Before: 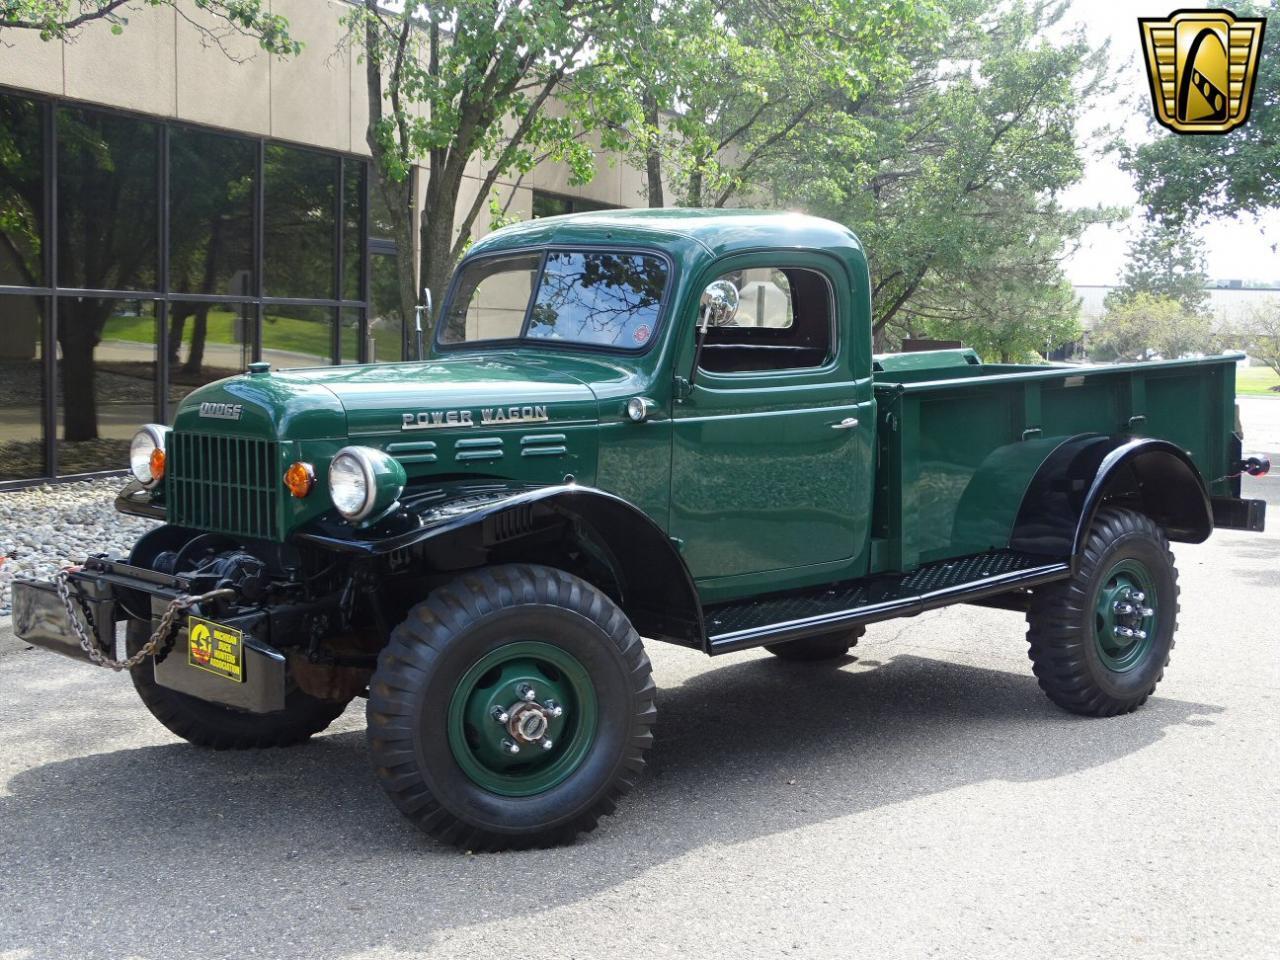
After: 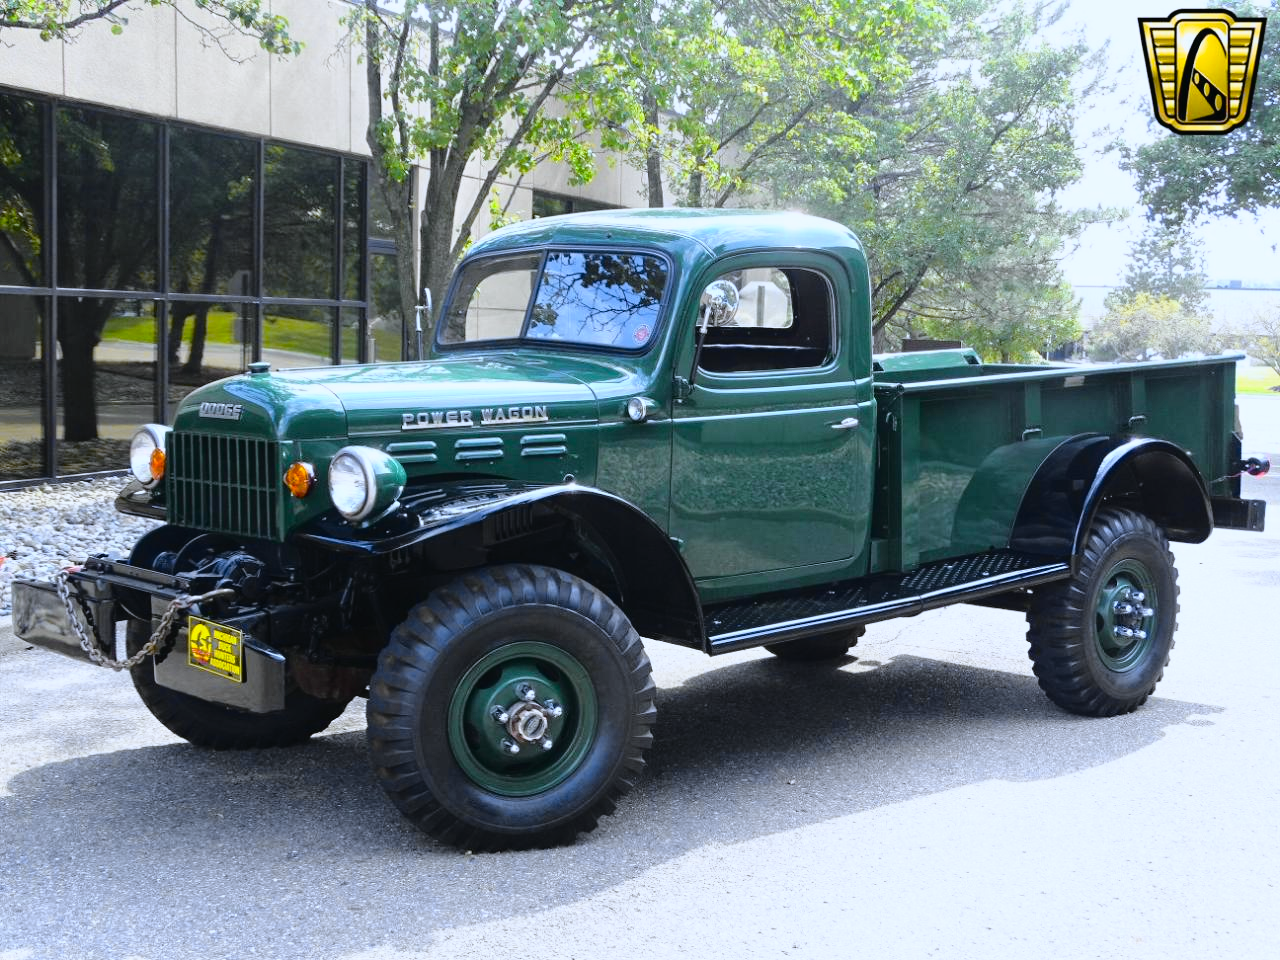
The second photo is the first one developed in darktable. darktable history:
tone curve: curves: ch0 [(0, 0.013) (0.129, 0.1) (0.327, 0.382) (0.489, 0.573) (0.66, 0.748) (0.858, 0.926) (1, 0.977)]; ch1 [(0, 0) (0.353, 0.344) (0.45, 0.46) (0.498, 0.495) (0.521, 0.506) (0.563, 0.559) (0.592, 0.585) (0.657, 0.655) (1, 1)]; ch2 [(0, 0) (0.333, 0.346) (0.375, 0.375) (0.427, 0.44) (0.5, 0.501) (0.505, 0.499) (0.528, 0.533) (0.579, 0.61) (0.612, 0.644) (0.66, 0.715) (1, 1)], color space Lab, independent channels, preserve colors none
white balance: red 0.967, blue 1.119, emerald 0.756
color balance rgb: perceptual saturation grading › global saturation 20%, global vibrance 20%
